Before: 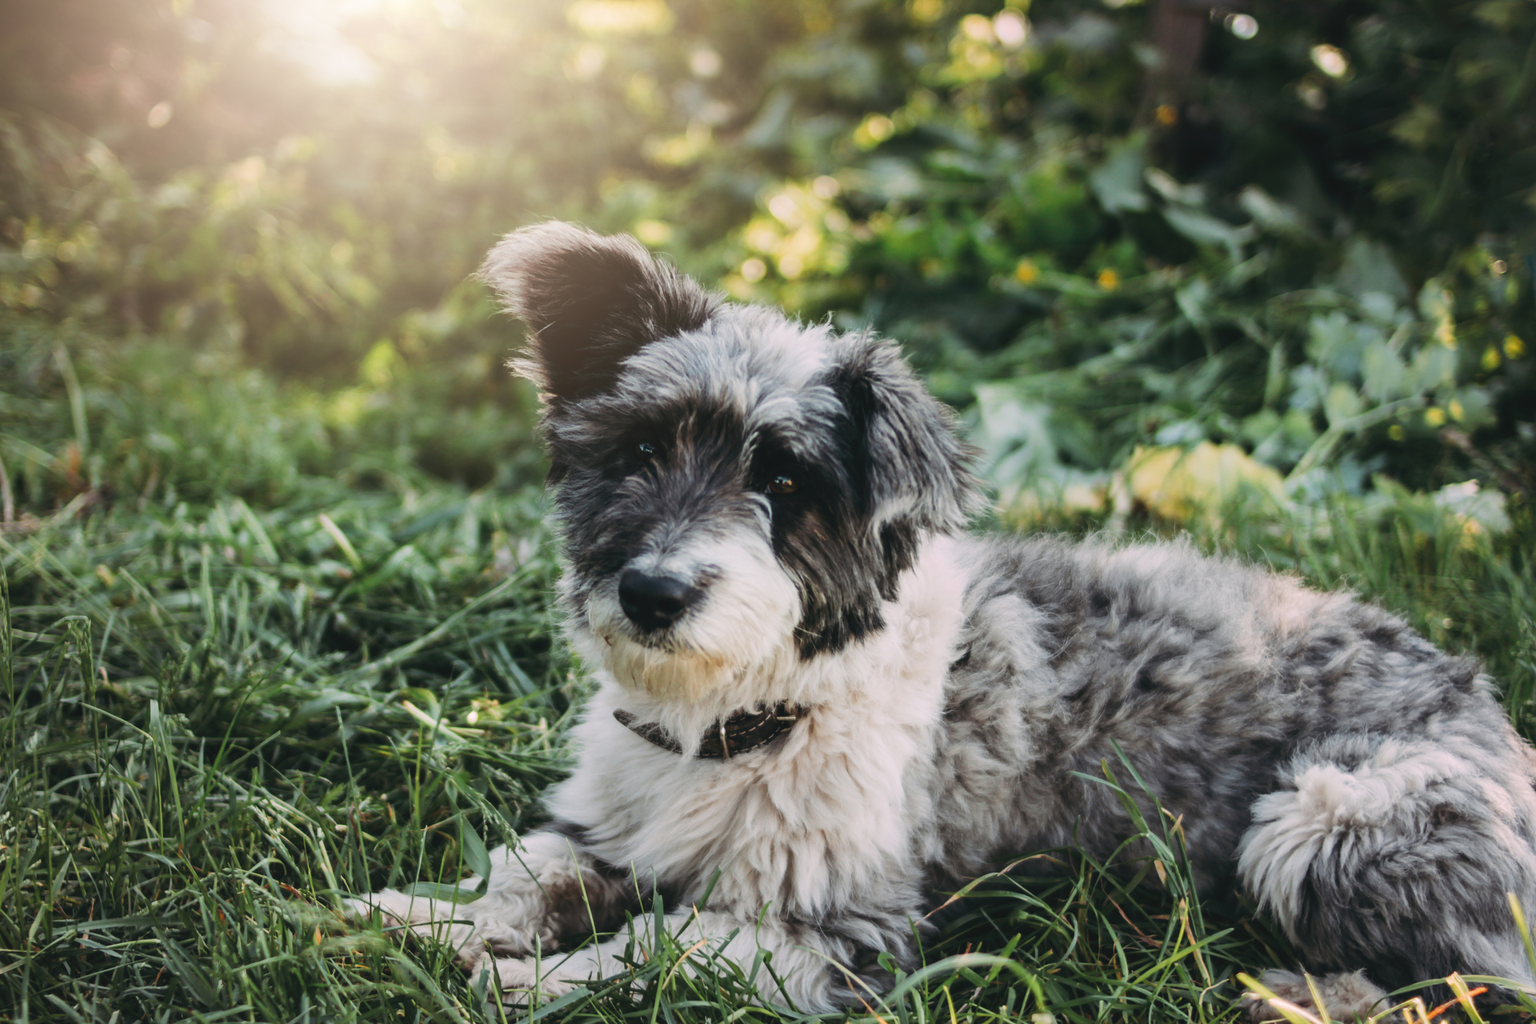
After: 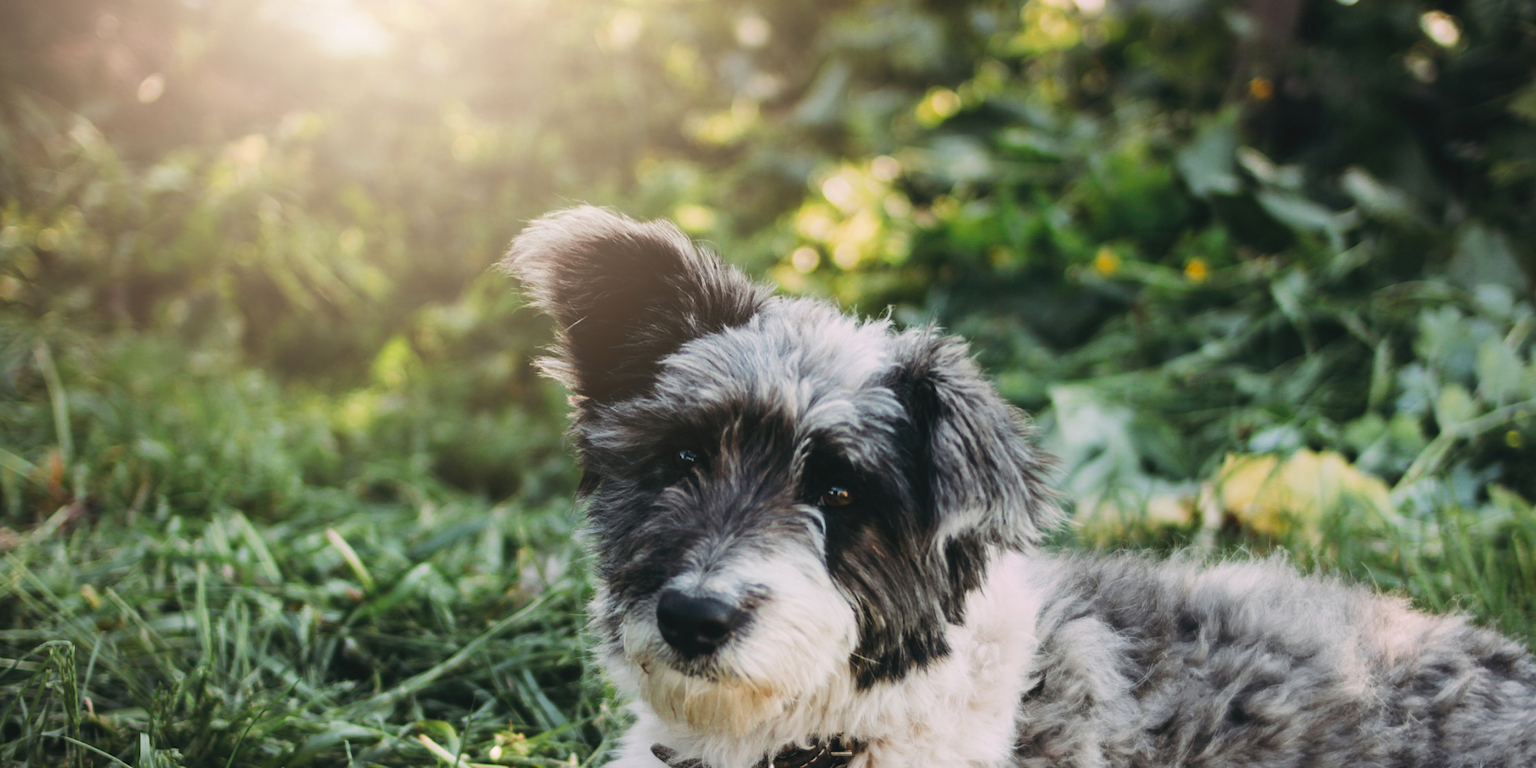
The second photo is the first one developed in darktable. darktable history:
vignetting: fall-off start 99.89%, fall-off radius 71.56%, brightness -0.717, saturation -0.484, width/height ratio 1.174
contrast brightness saturation: contrast 0.045, saturation 0.073
crop: left 1.526%, top 3.386%, right 7.746%, bottom 28.455%
